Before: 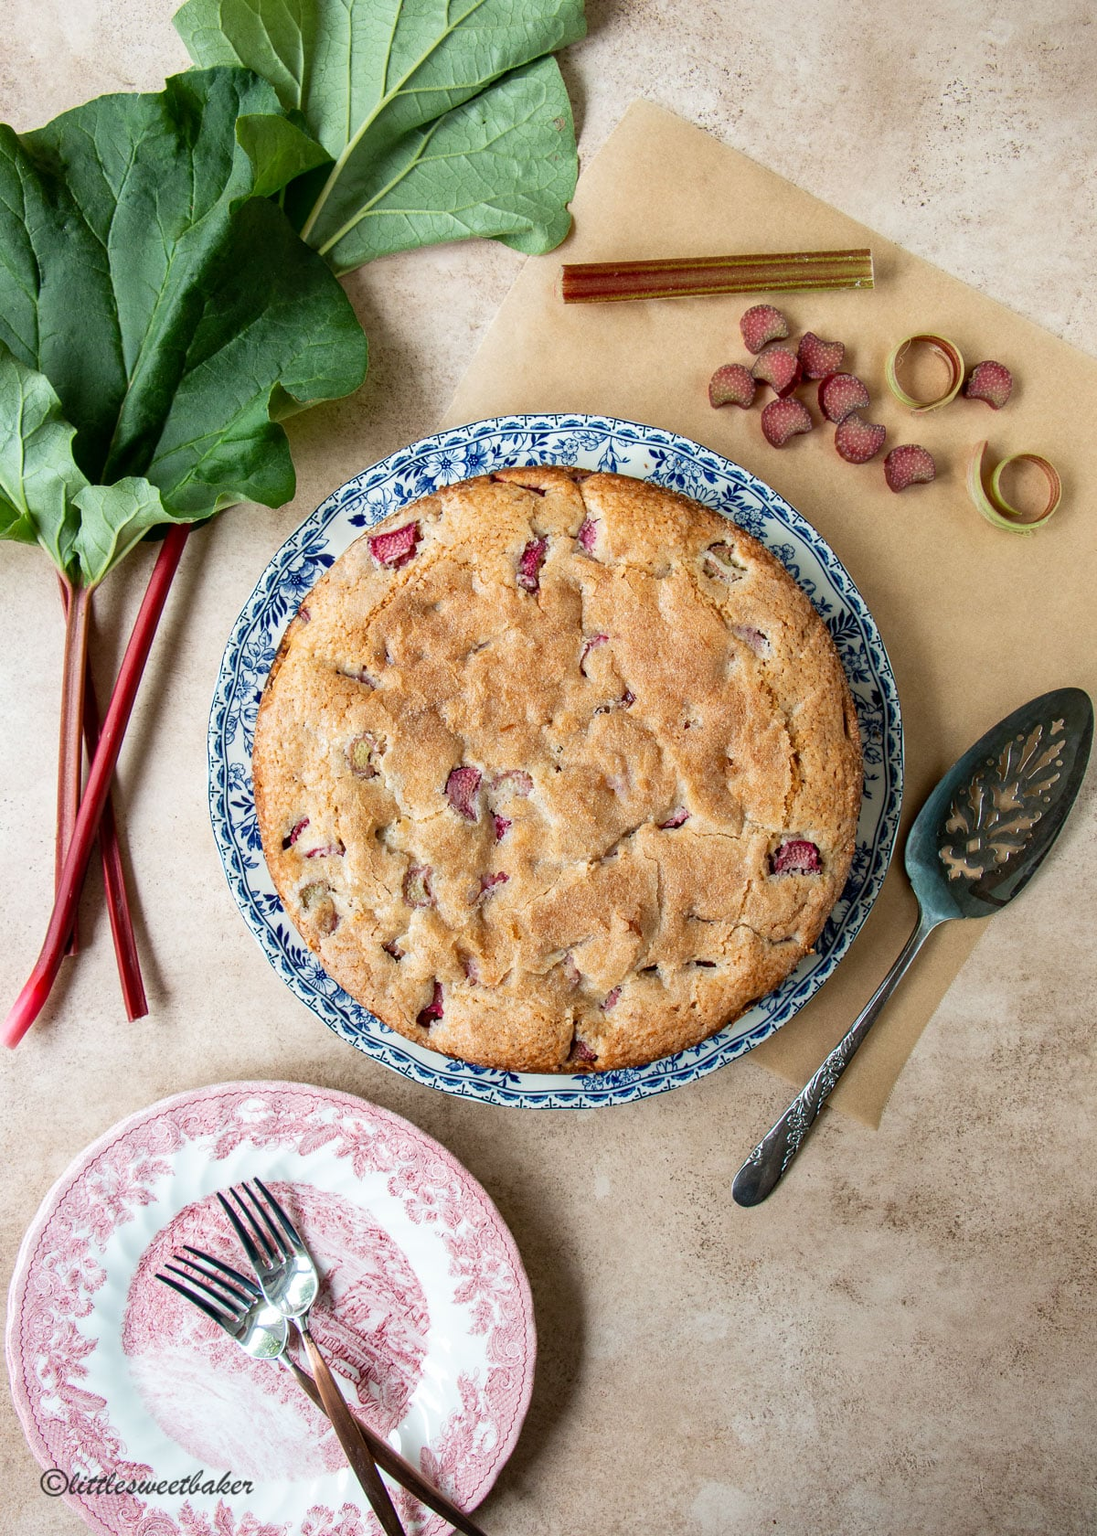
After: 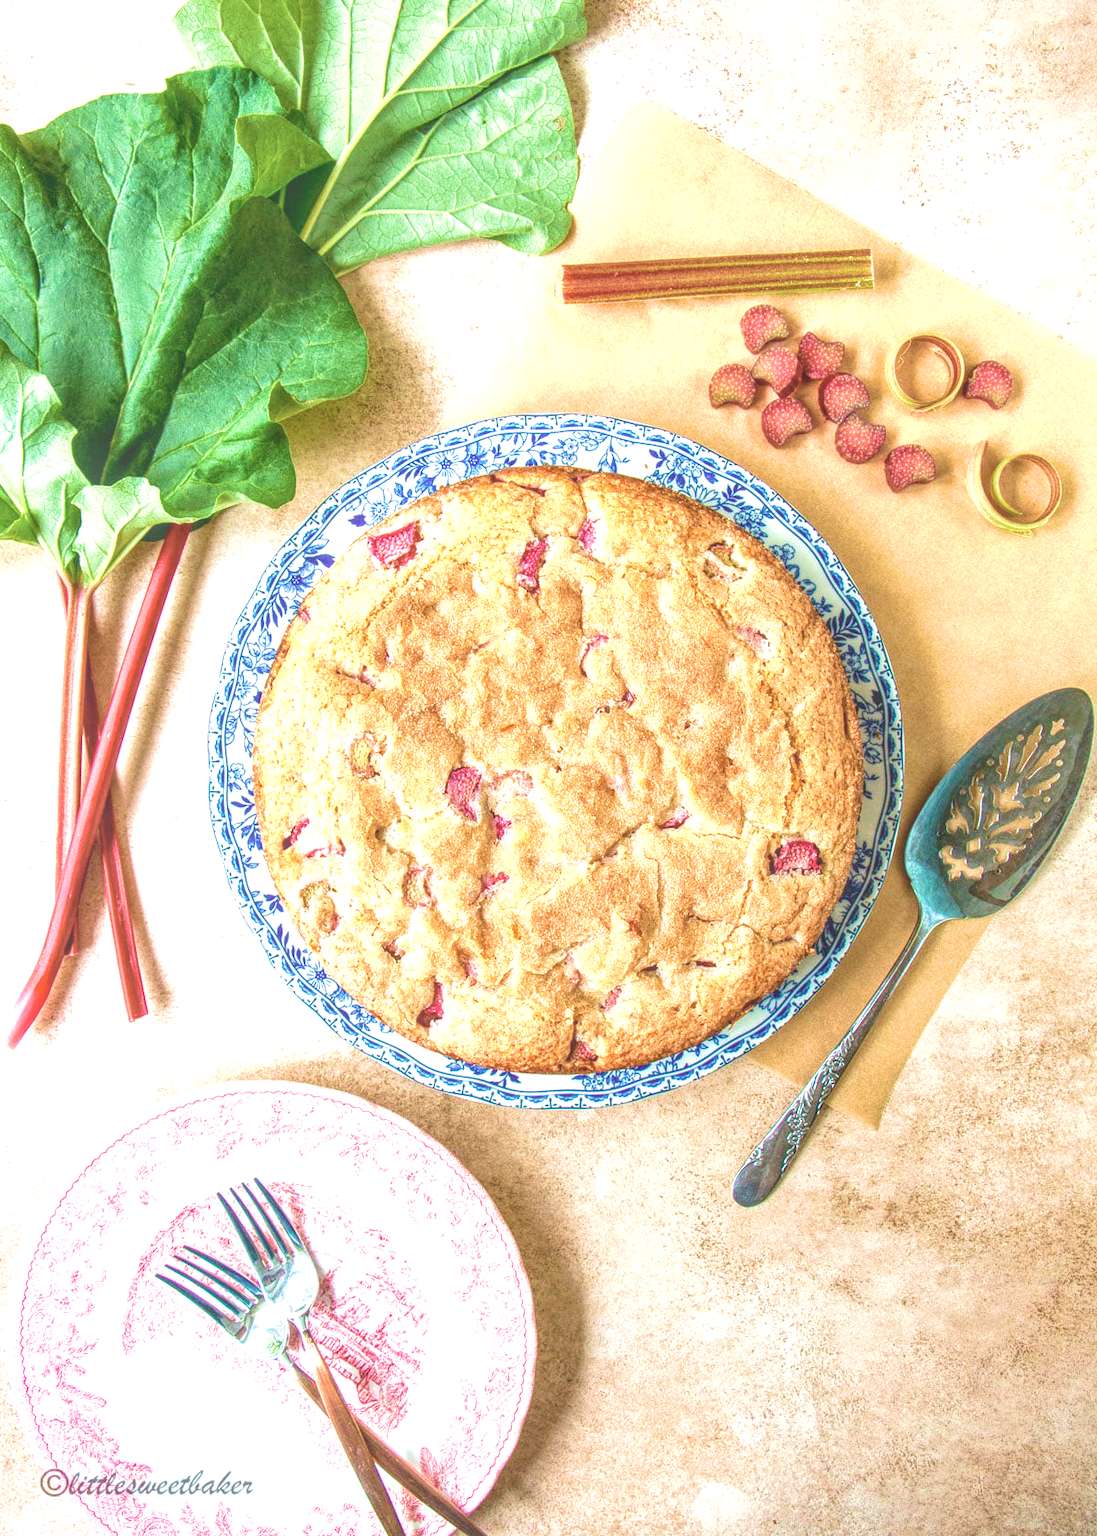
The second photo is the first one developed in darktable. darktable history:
velvia: strength 74.29%
exposure: black level correction 0, exposure 1.2 EV, compensate highlight preservation false
local contrast: highlights 66%, shadows 33%, detail 166%, midtone range 0.2
contrast brightness saturation: contrast -0.134, brightness 0.053, saturation -0.132
